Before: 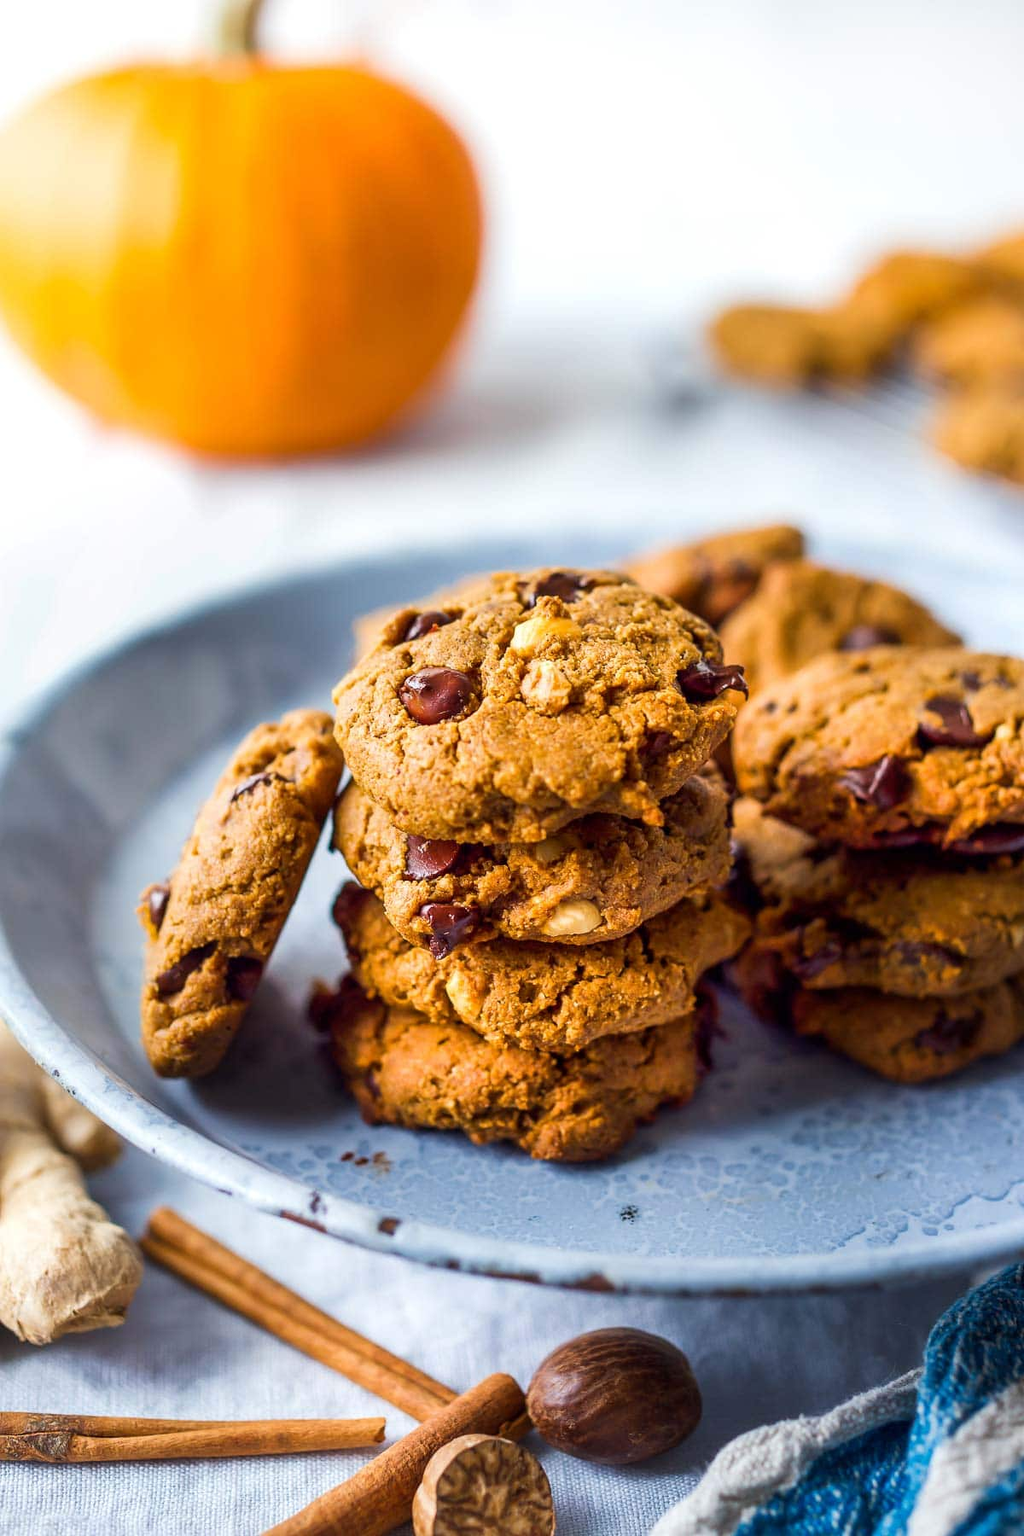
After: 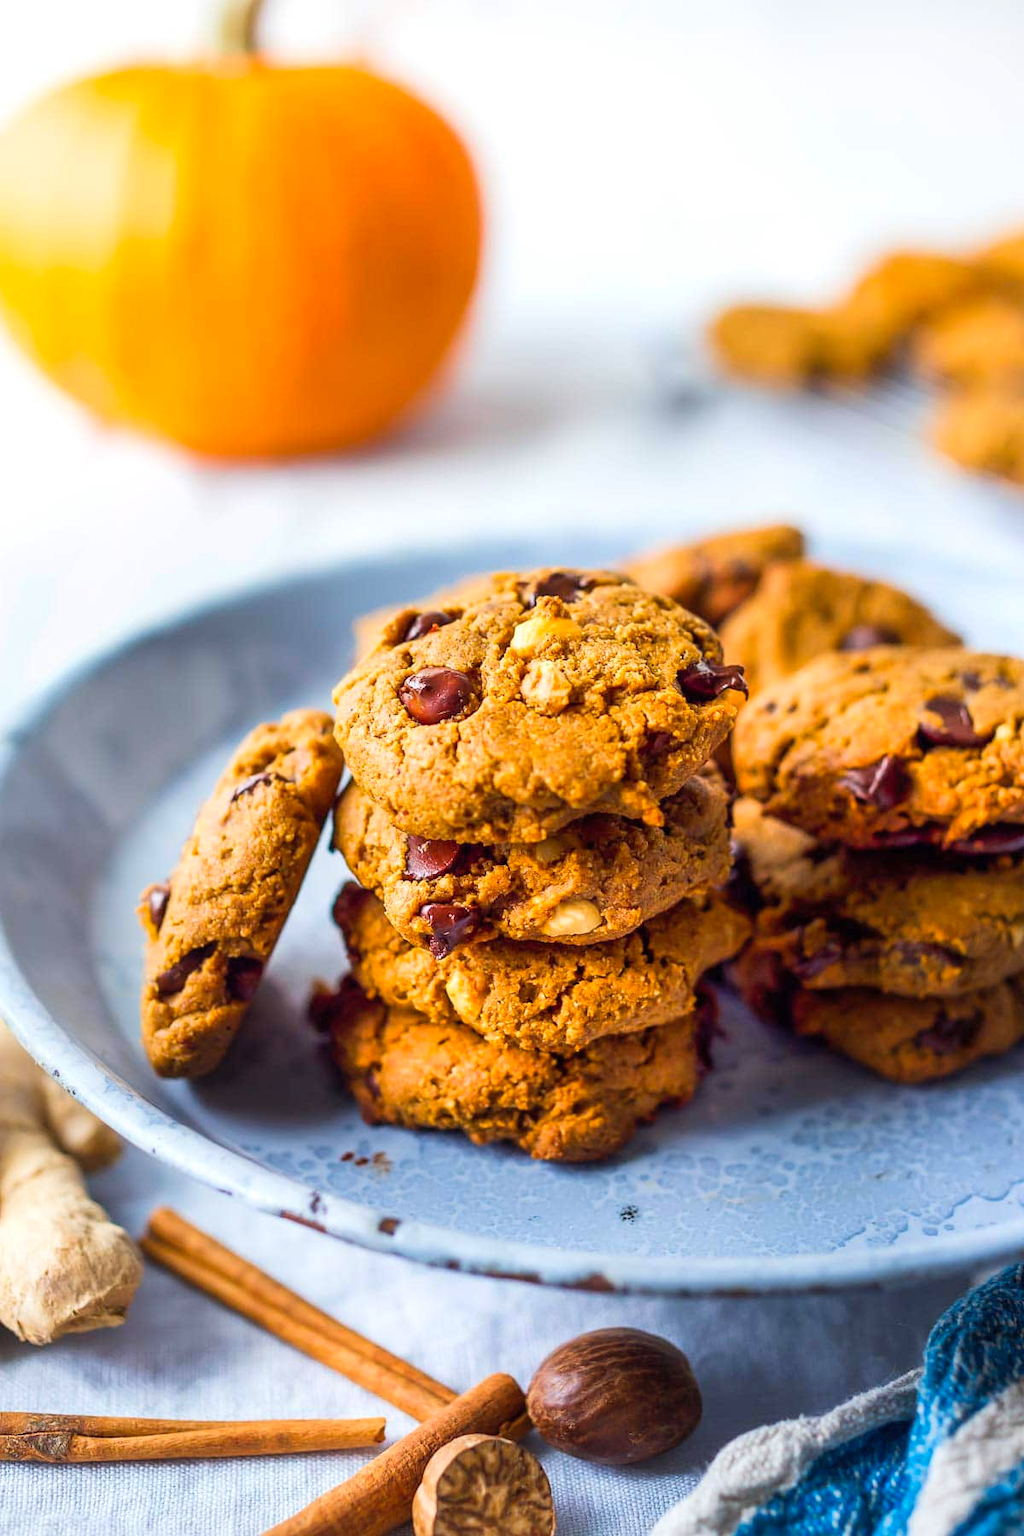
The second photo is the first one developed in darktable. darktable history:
contrast brightness saturation: contrast 0.072, brightness 0.081, saturation 0.182
